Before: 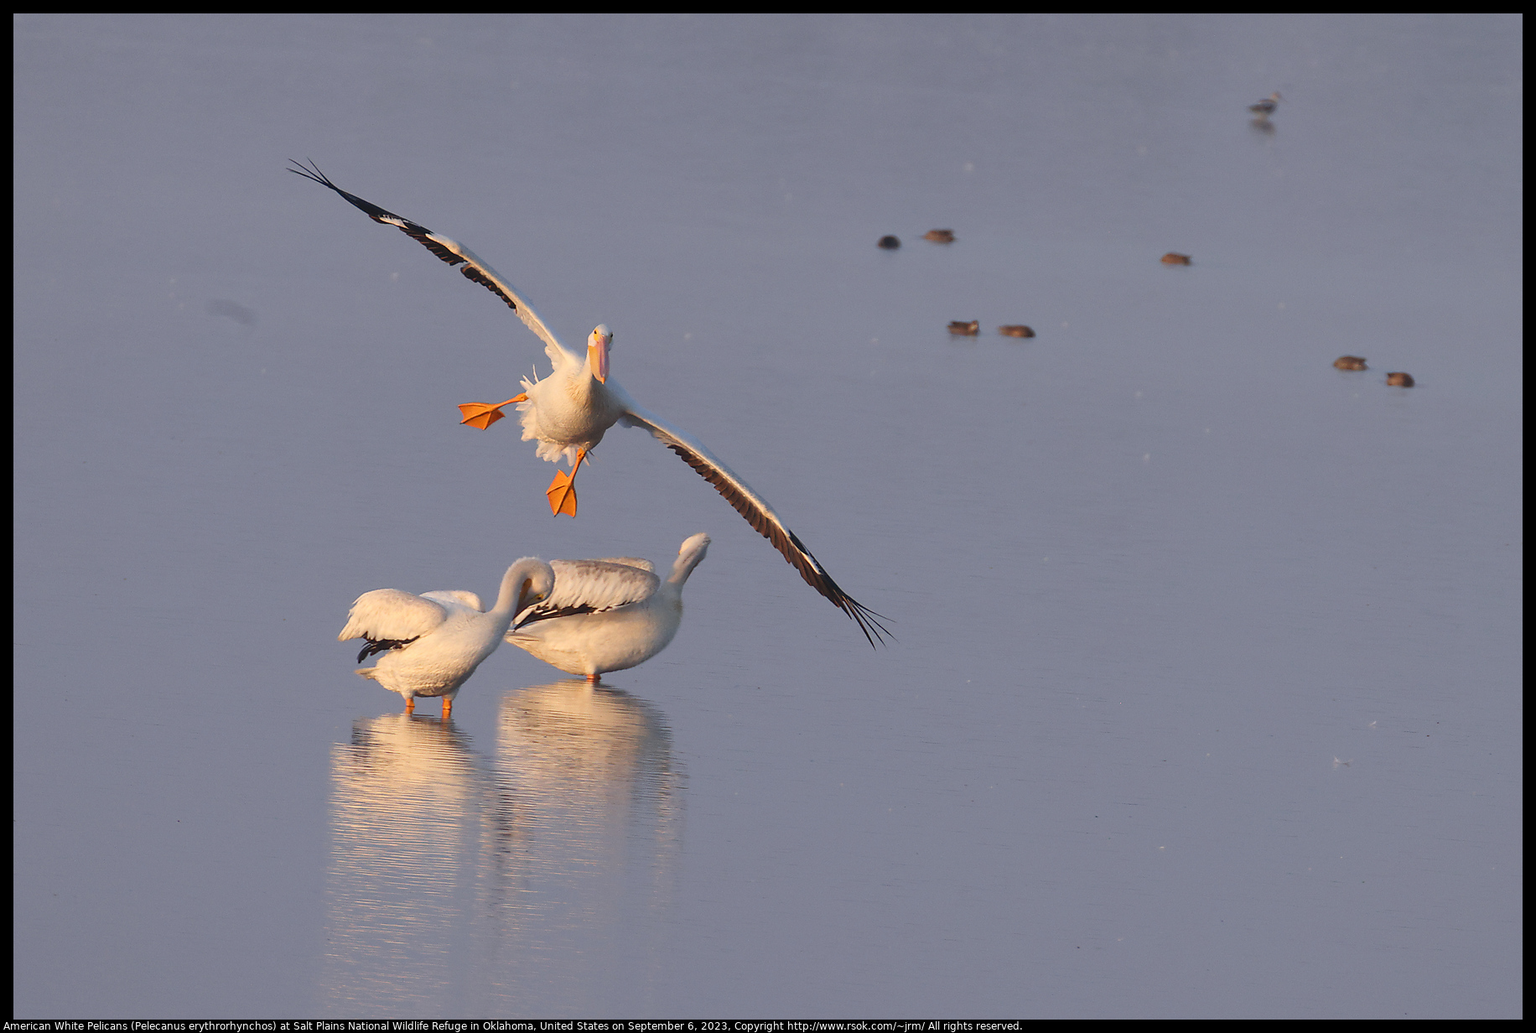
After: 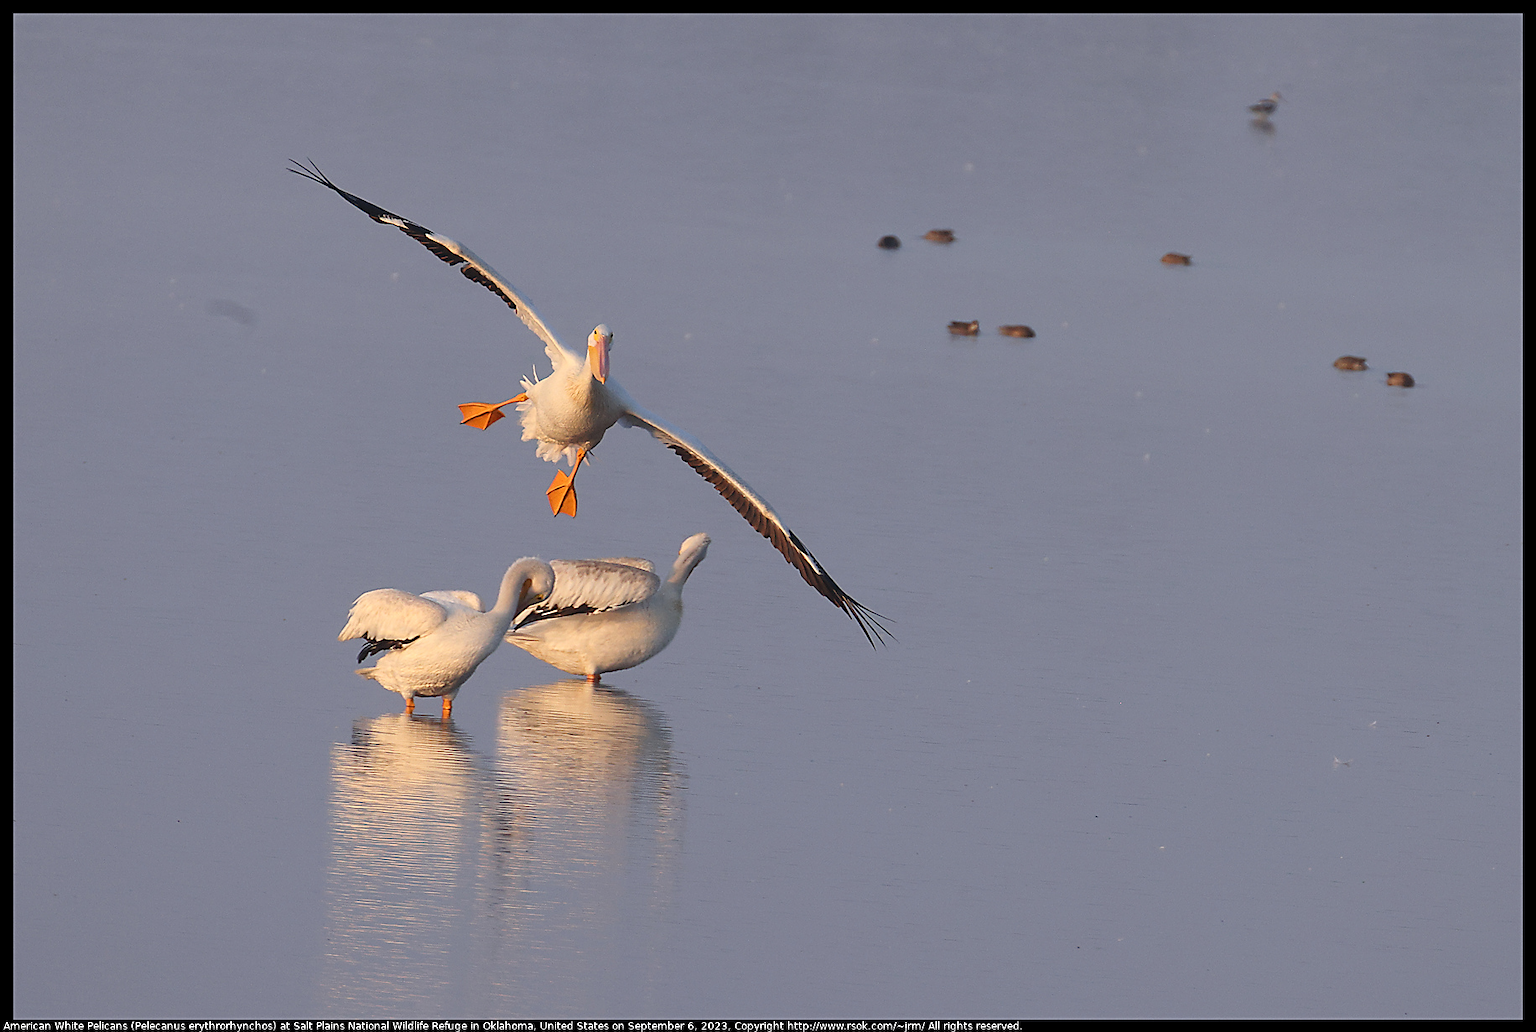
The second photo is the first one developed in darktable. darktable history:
sharpen: on, module defaults
exposure: exposure 0.014 EV, compensate highlight preservation false
